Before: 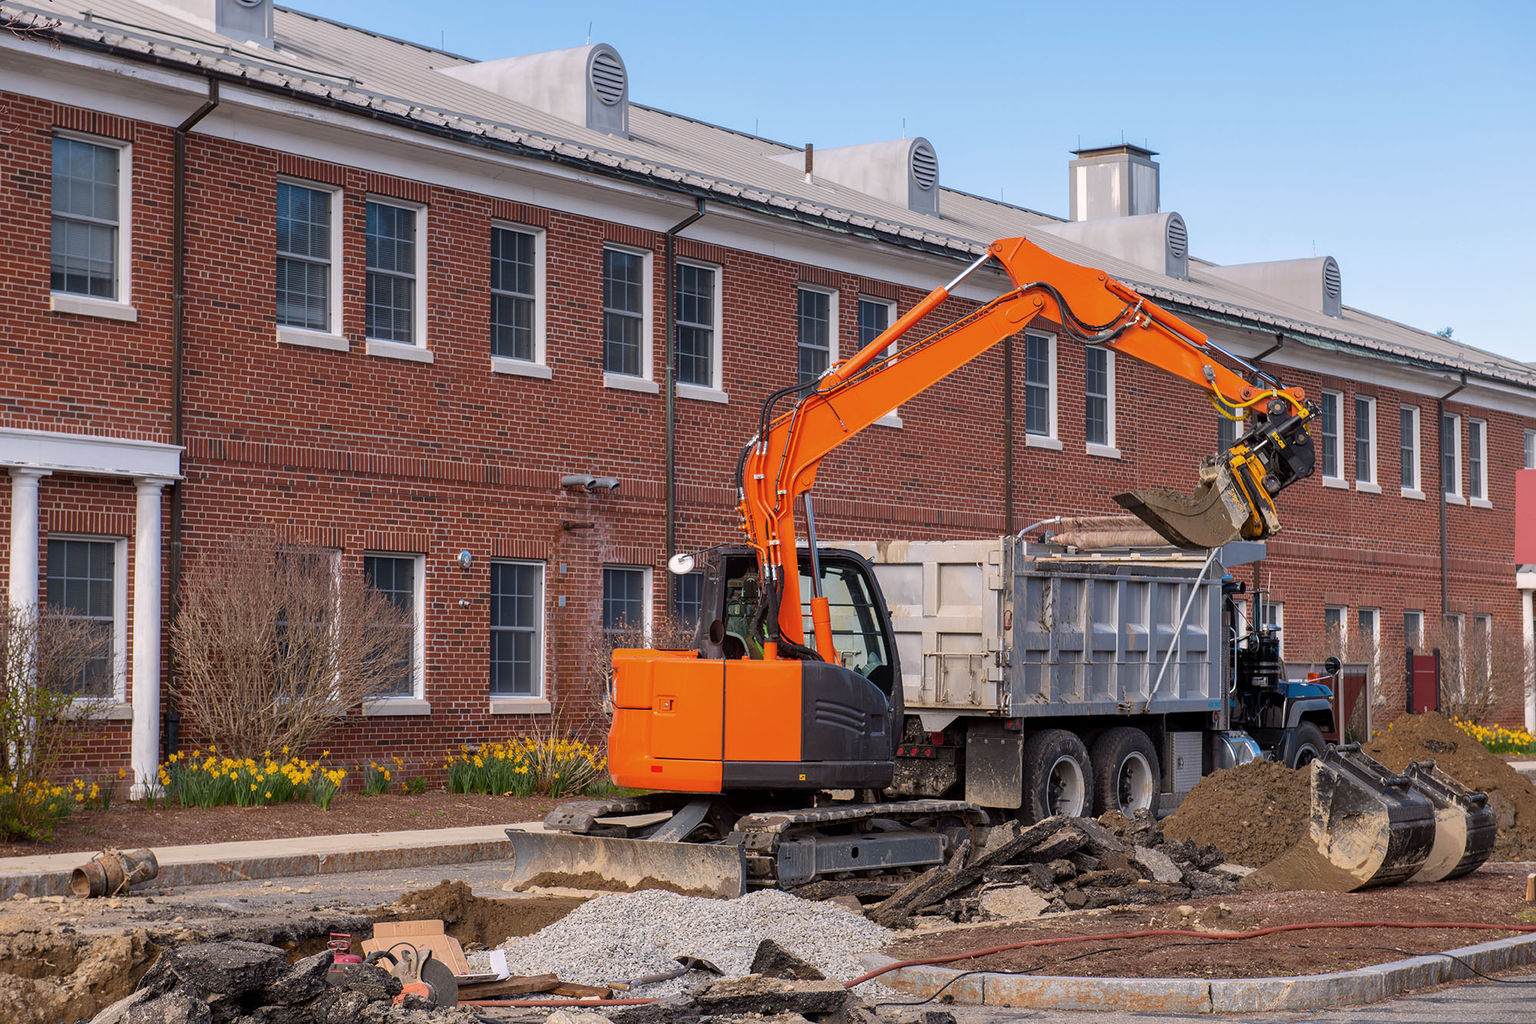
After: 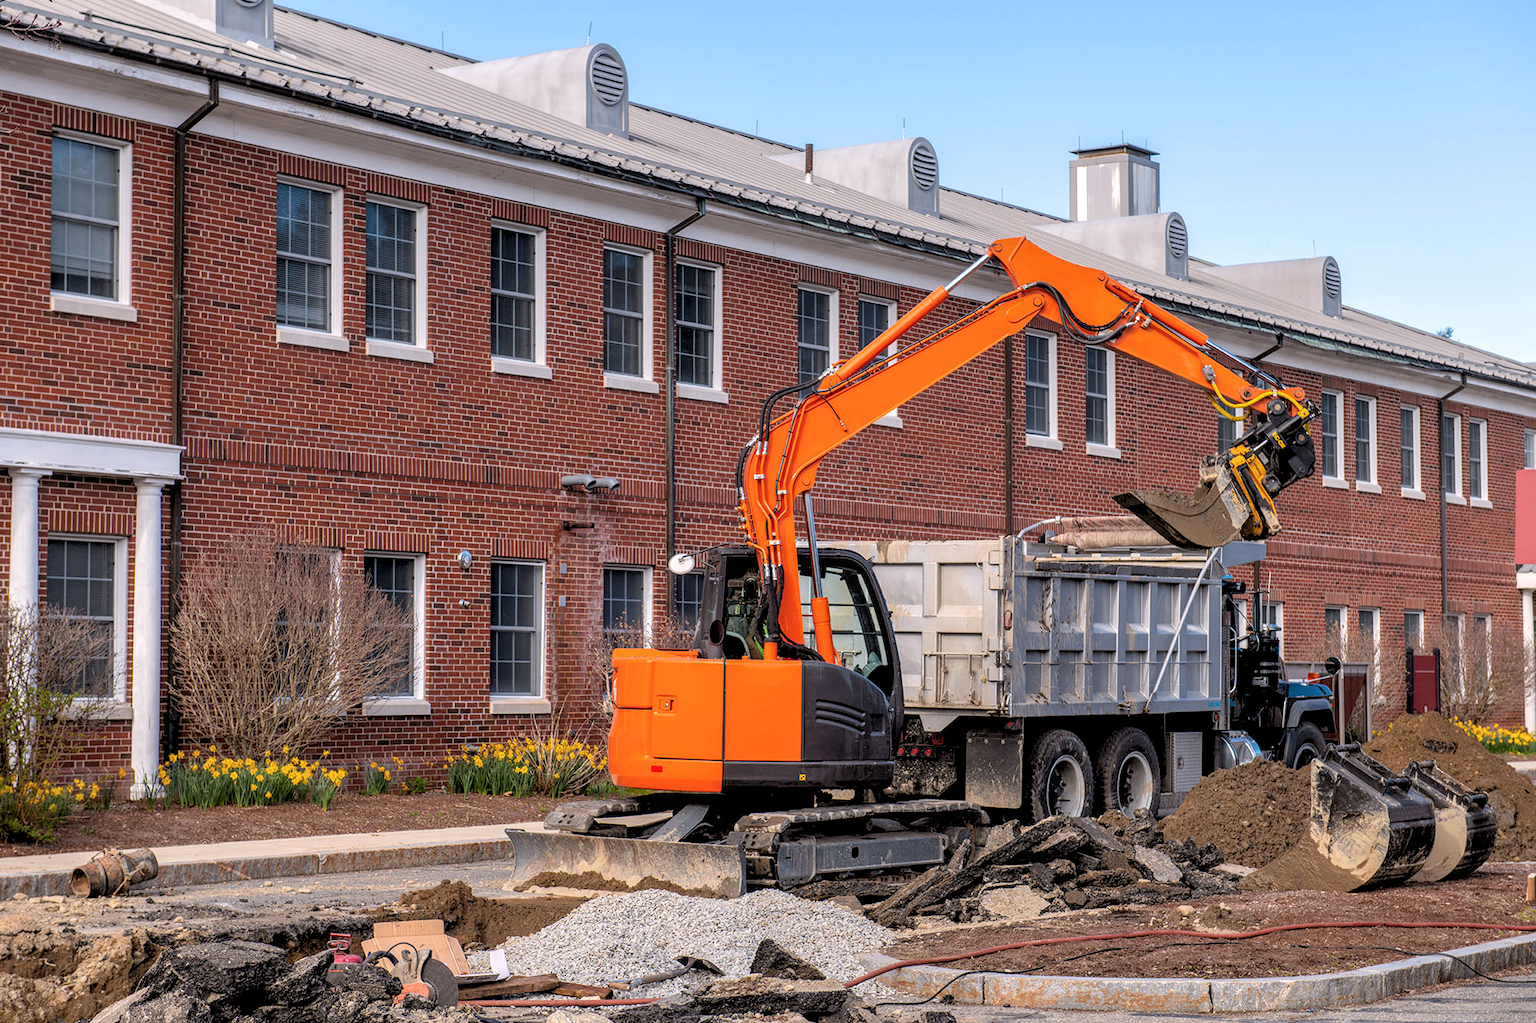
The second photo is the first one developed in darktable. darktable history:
rgb levels: levels [[0.013, 0.434, 0.89], [0, 0.5, 1], [0, 0.5, 1]]
local contrast: on, module defaults
